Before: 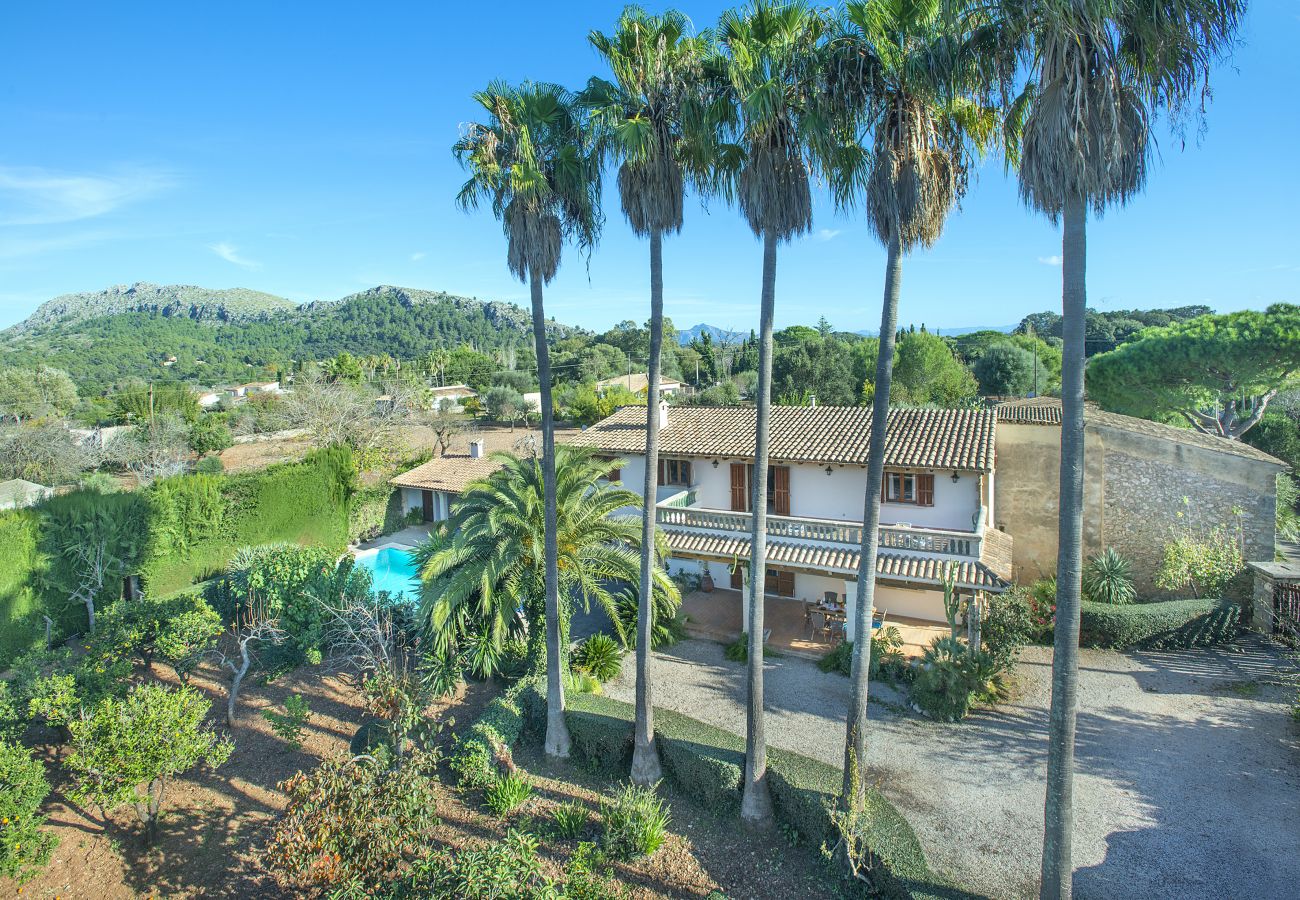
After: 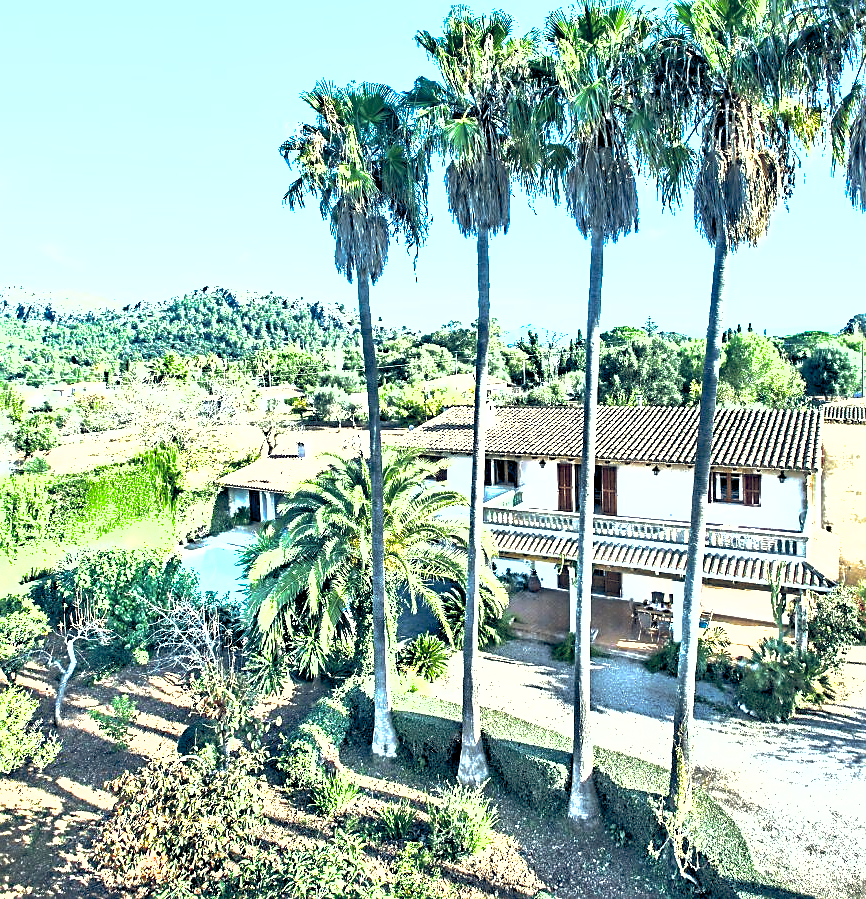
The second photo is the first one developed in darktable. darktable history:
crop and rotate: left 13.325%, right 19.994%
color balance rgb: global offset › chroma 0.13%, global offset › hue 254.22°, perceptual saturation grading › global saturation 0.14%, perceptual brilliance grading › highlights 47.056%, perceptual brilliance grading › mid-tones 22.413%, perceptual brilliance grading › shadows -6.618%
shadows and highlights: on, module defaults
exposure: exposure 0.666 EV, compensate exposure bias true, compensate highlight preservation false
contrast equalizer: y [[0.783, 0.666, 0.575, 0.77, 0.556, 0.501], [0.5 ×6], [0.5 ×6], [0, 0.02, 0.272, 0.399, 0.062, 0], [0 ×6]]
levels: levels [0, 0.492, 0.984]
sharpen: on, module defaults
